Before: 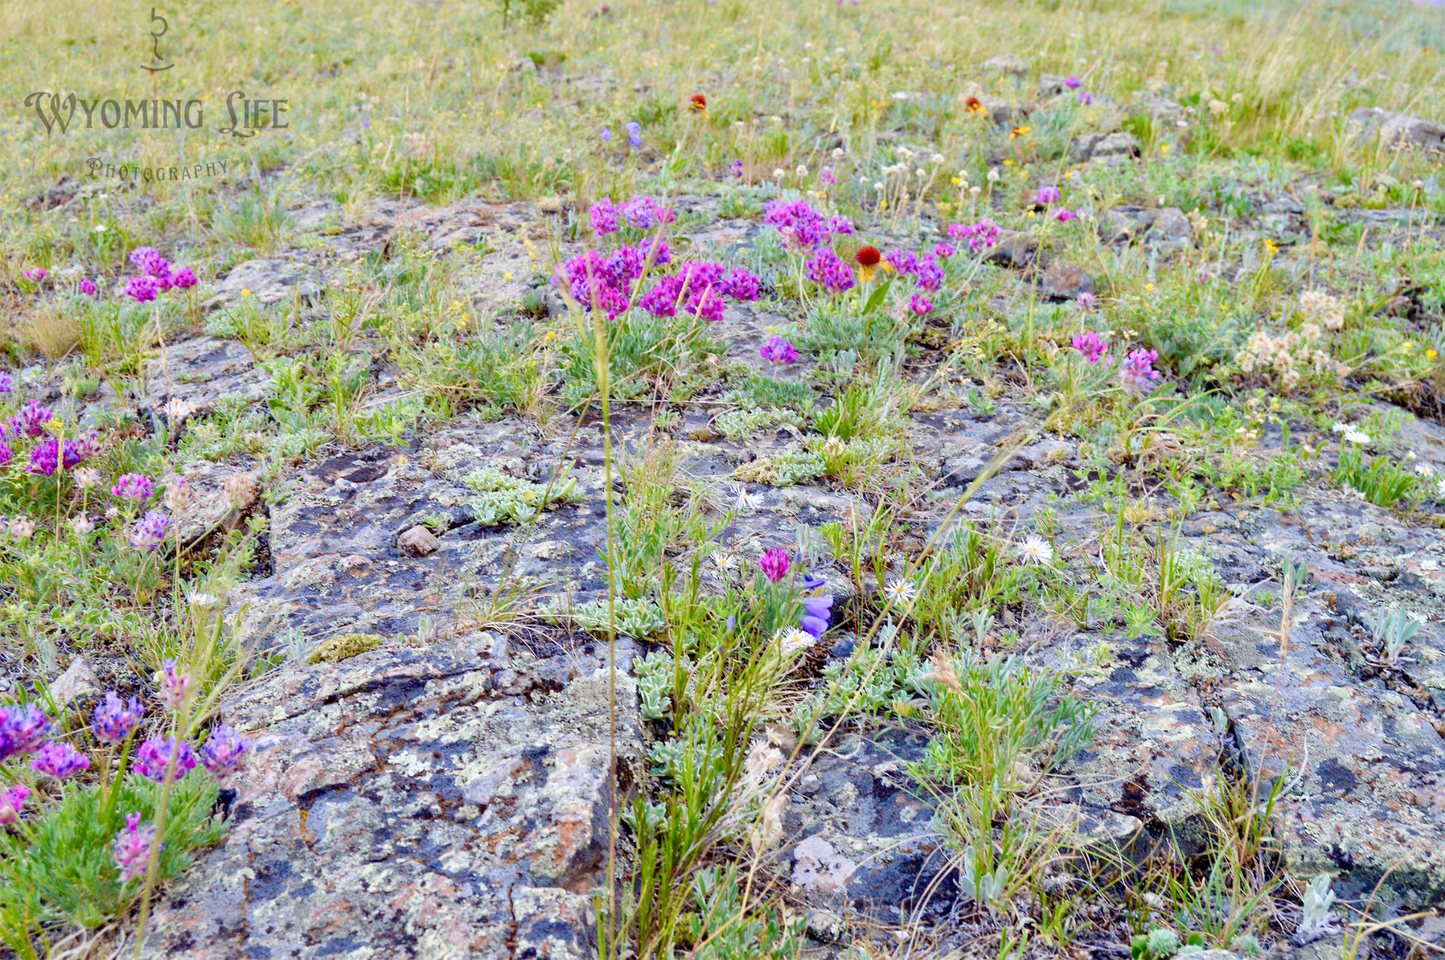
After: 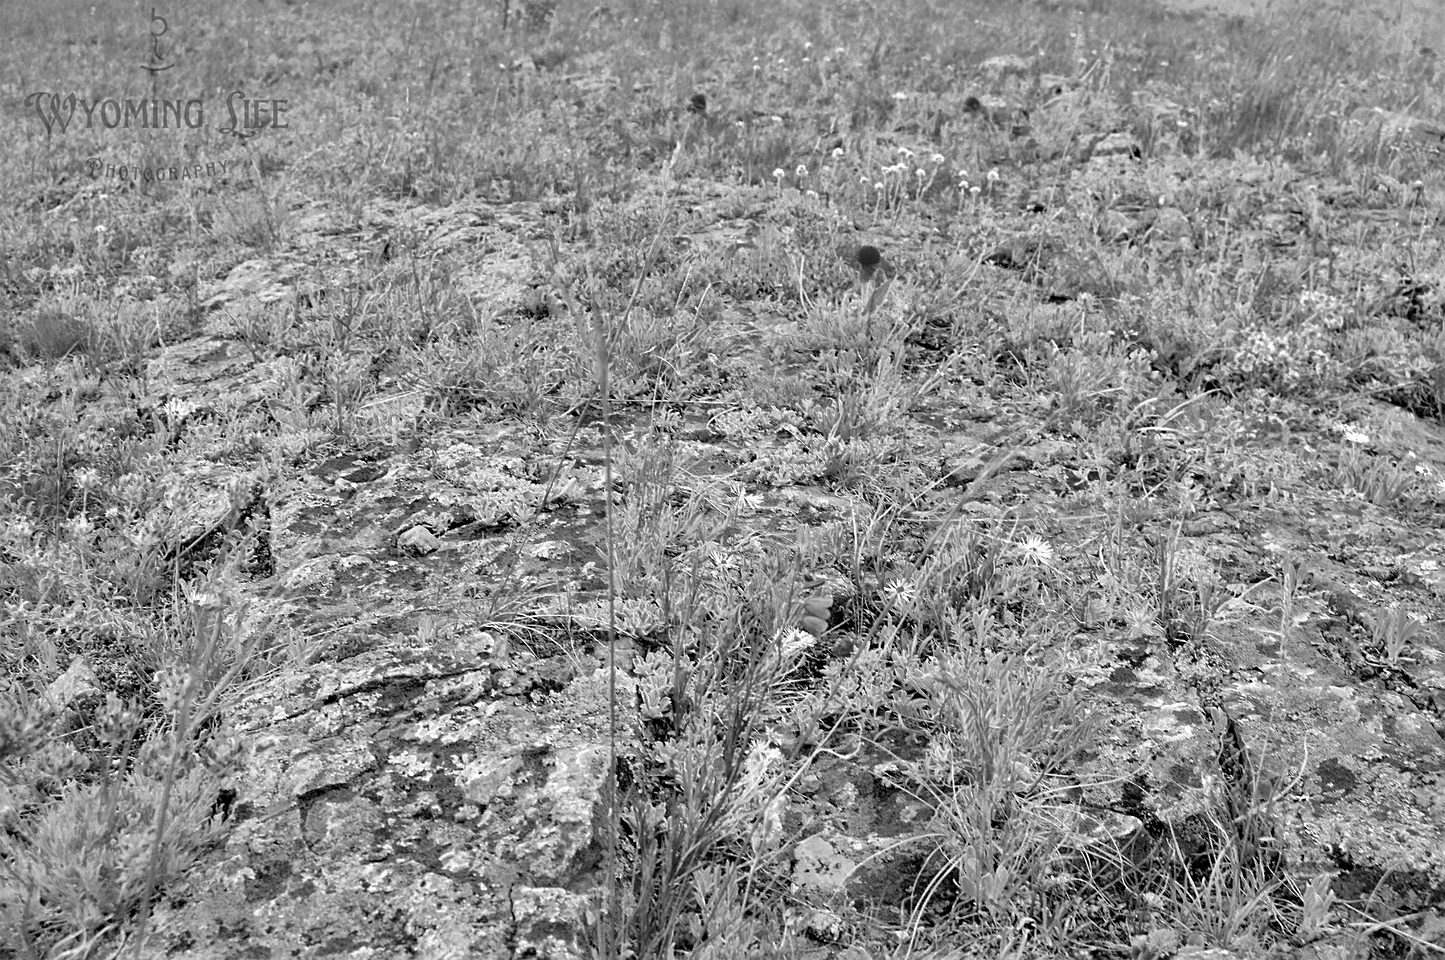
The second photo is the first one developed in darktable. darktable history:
color zones: curves: ch0 [(0.002, 0.429) (0.121, 0.212) (0.198, 0.113) (0.276, 0.344) (0.331, 0.541) (0.41, 0.56) (0.482, 0.289) (0.619, 0.227) (0.721, 0.18) (0.821, 0.435) (0.928, 0.555) (1, 0.587)]; ch1 [(0, 0) (0.143, 0) (0.286, 0) (0.429, 0) (0.571, 0) (0.714, 0) (0.857, 0)]
shadows and highlights: shadows 30
sharpen: on, module defaults
white balance: red 1.05, blue 1.072
